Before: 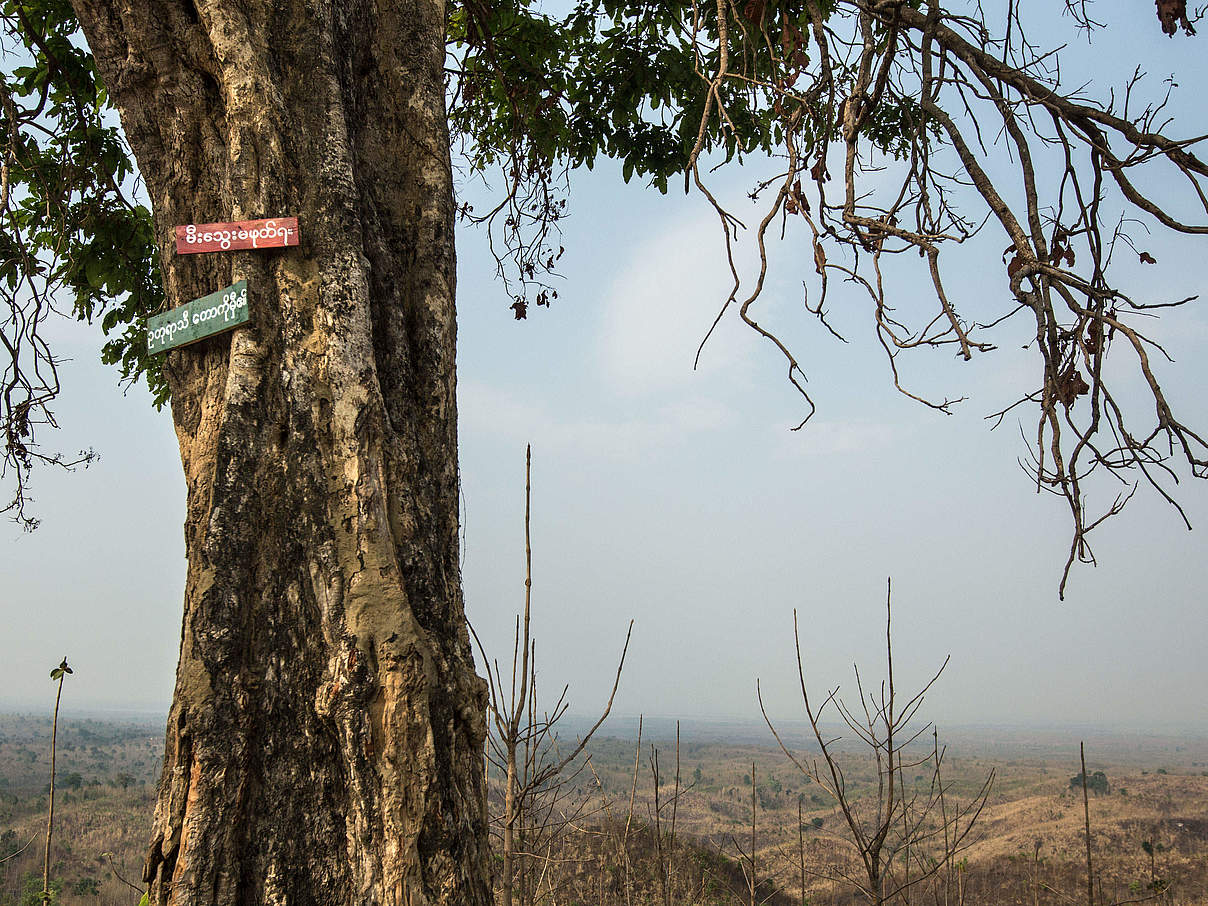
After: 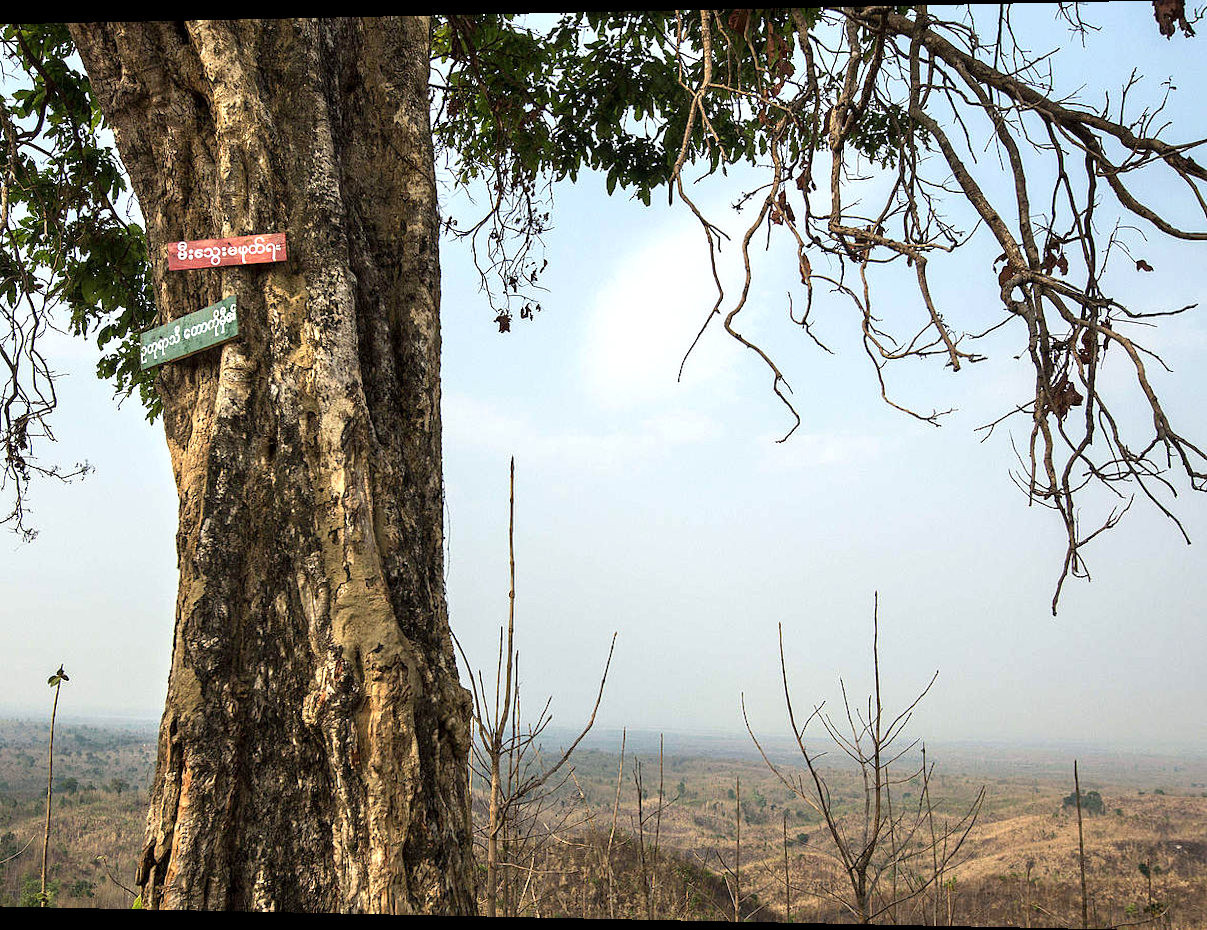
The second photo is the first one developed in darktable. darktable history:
exposure: black level correction 0.001, exposure 0.5 EV, compensate exposure bias true, compensate highlight preservation false
rotate and perspective: lens shift (horizontal) -0.055, automatic cropping off
